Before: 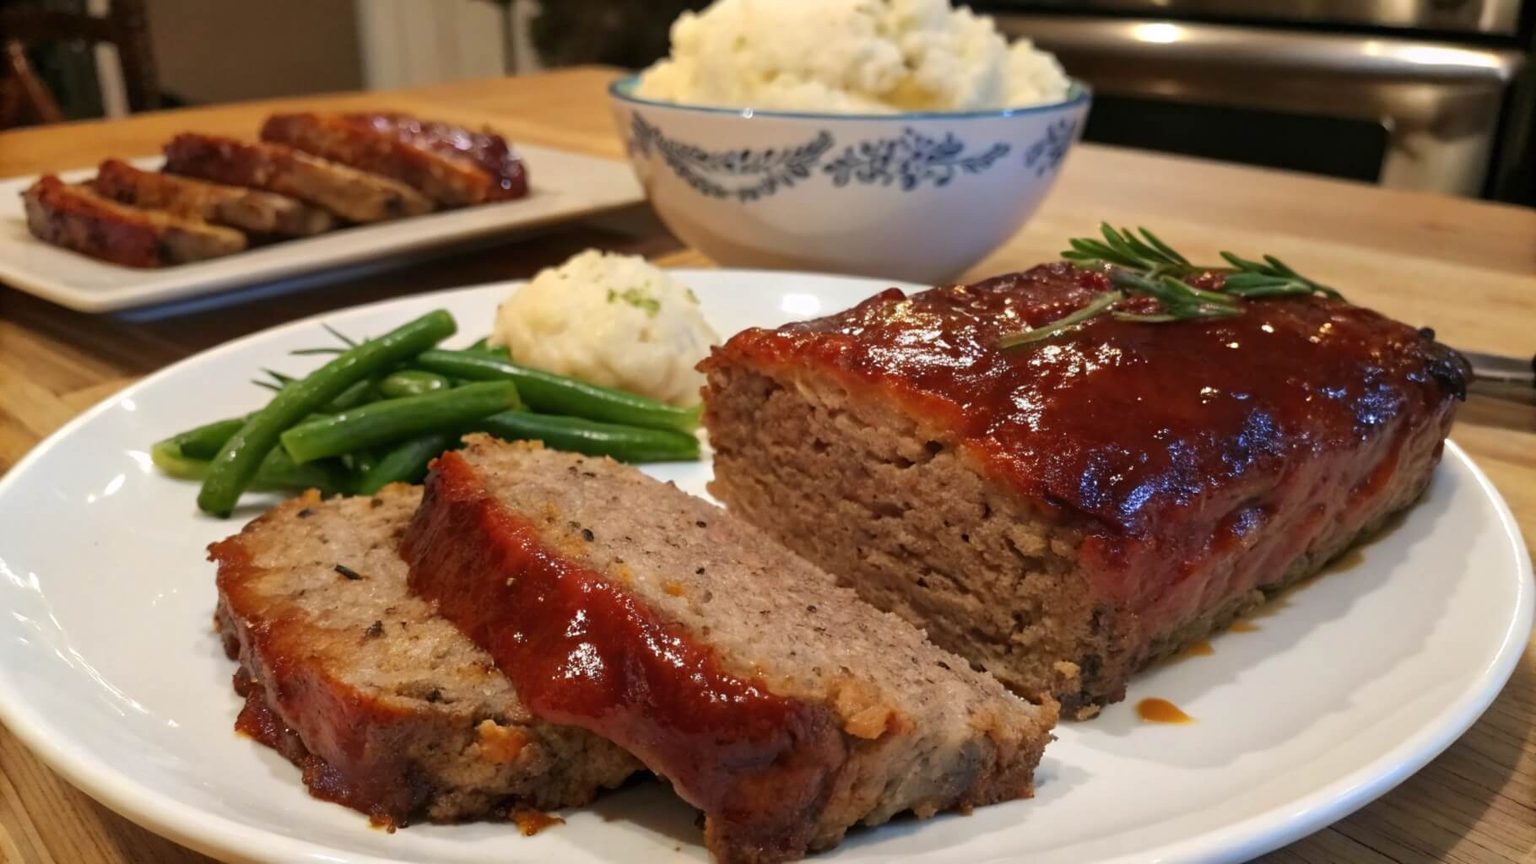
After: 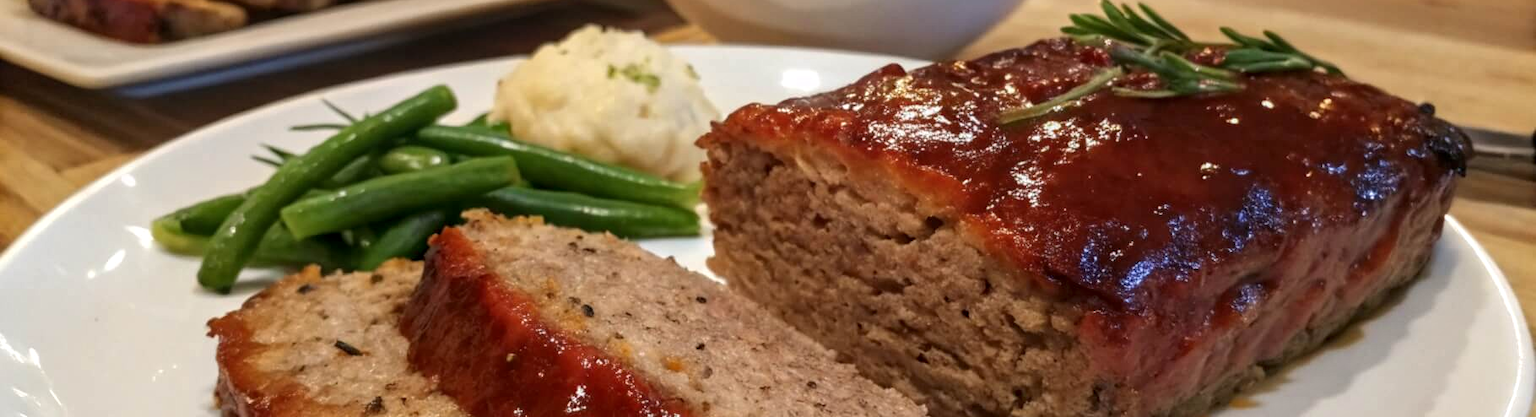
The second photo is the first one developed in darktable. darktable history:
local contrast: on, module defaults
crop and rotate: top 26.056%, bottom 25.543%
